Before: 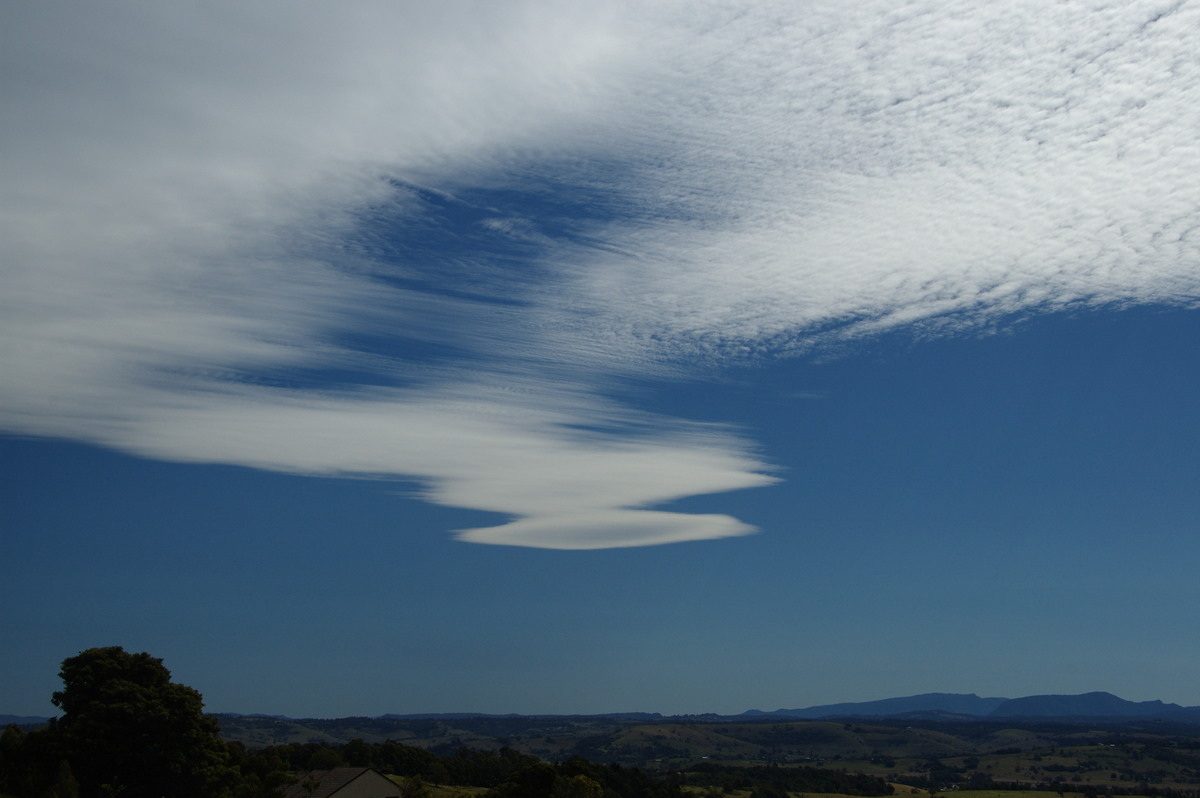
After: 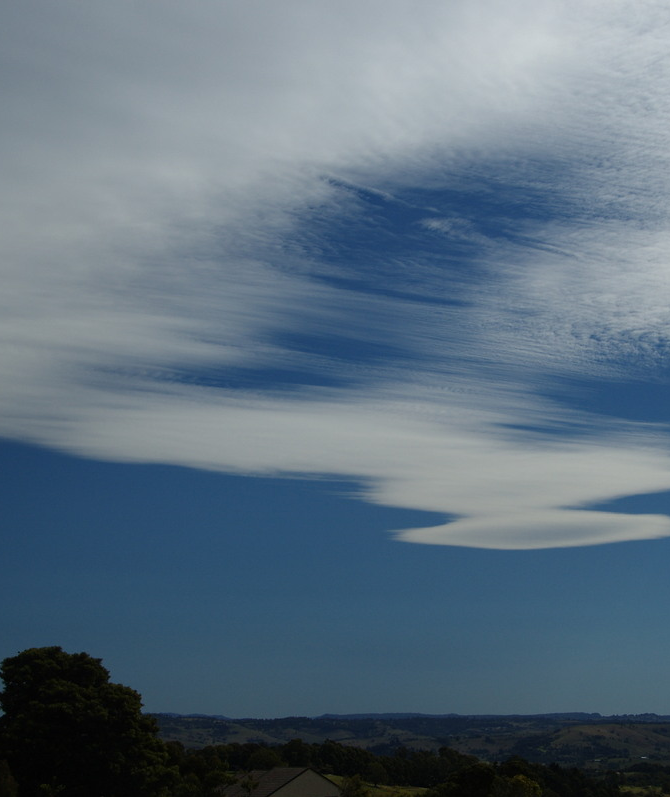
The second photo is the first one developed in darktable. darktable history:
crop: left 5.138%, right 39.01%
